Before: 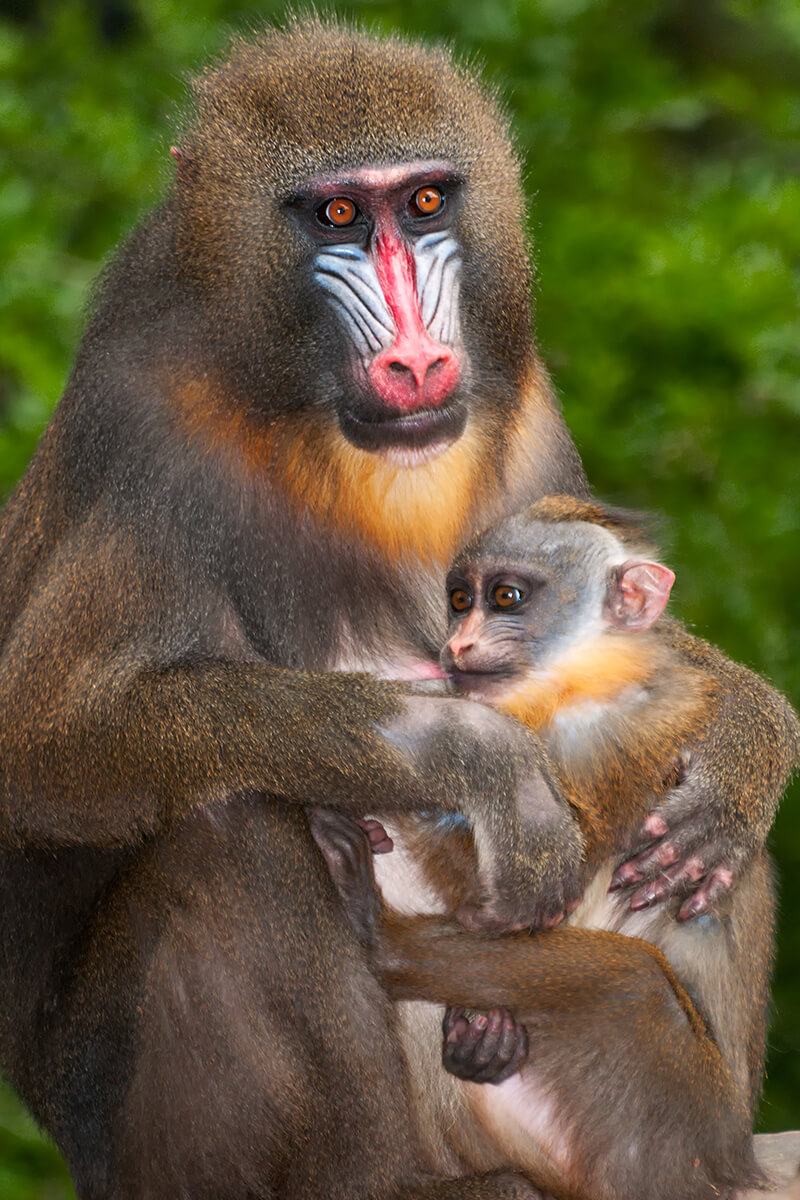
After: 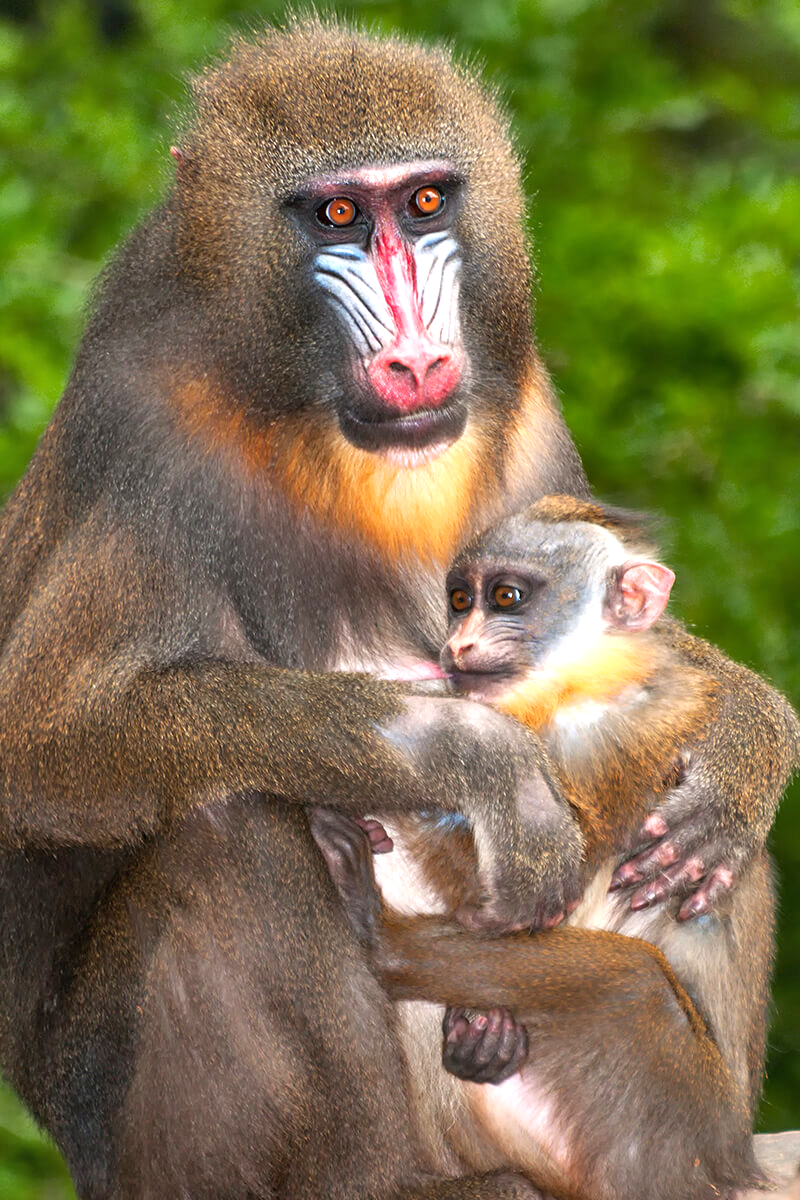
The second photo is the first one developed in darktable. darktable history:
shadows and highlights: low approximation 0.01, soften with gaussian
exposure: exposure 0.719 EV, compensate exposure bias true, compensate highlight preservation false
